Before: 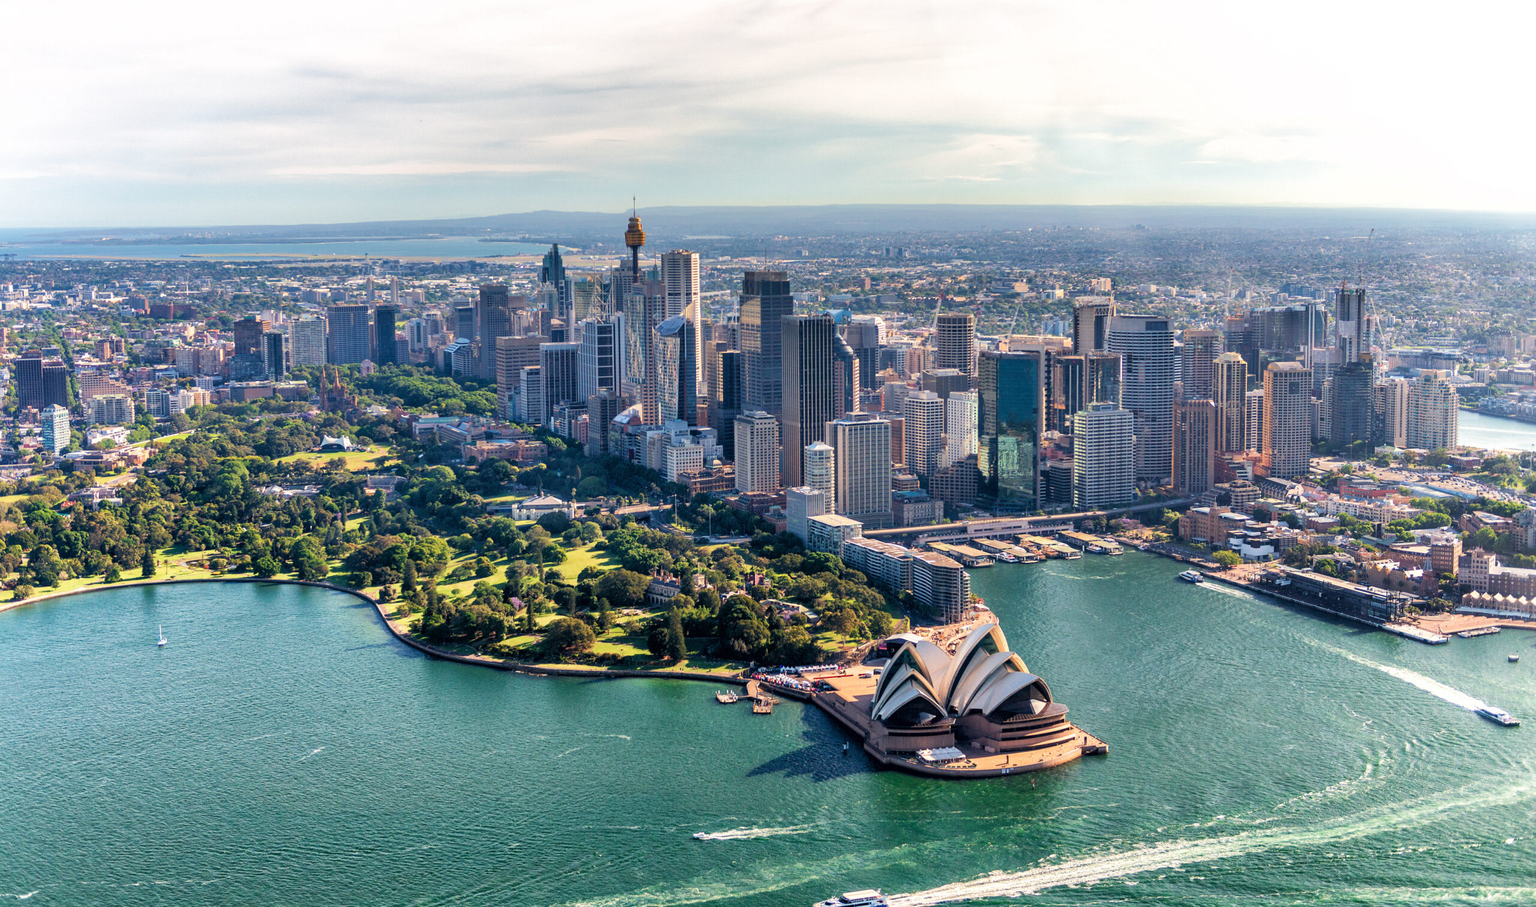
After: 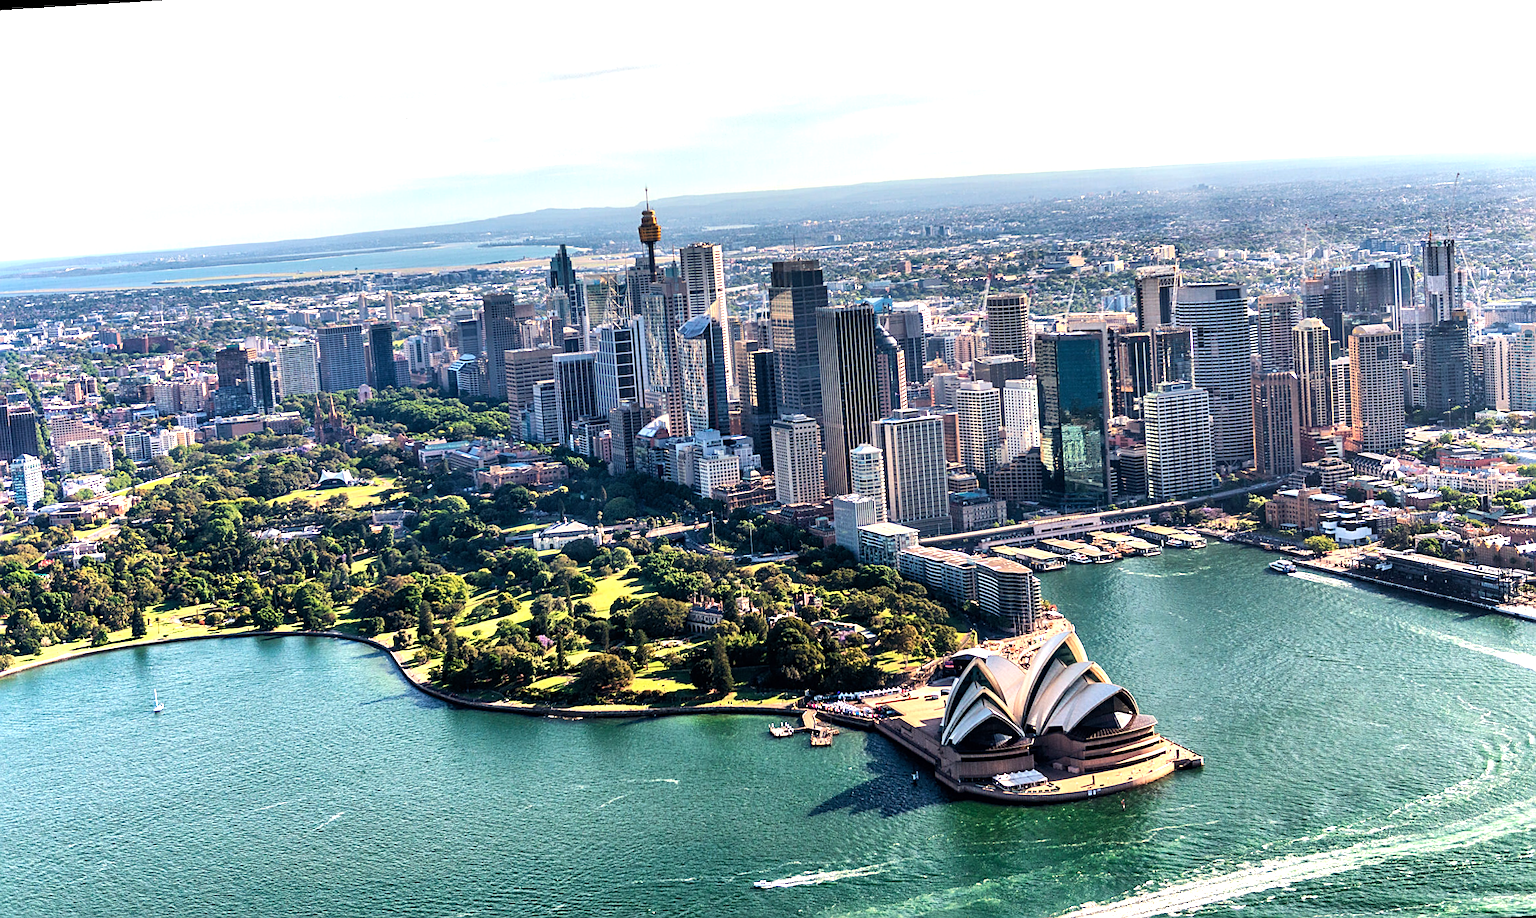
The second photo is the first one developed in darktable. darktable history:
tone equalizer: -8 EV -0.75 EV, -7 EV -0.7 EV, -6 EV -0.6 EV, -5 EV -0.4 EV, -3 EV 0.4 EV, -2 EV 0.6 EV, -1 EV 0.7 EV, +0 EV 0.75 EV, edges refinement/feathering 500, mask exposure compensation -1.57 EV, preserve details no
rotate and perspective: rotation -3.52°, crop left 0.036, crop right 0.964, crop top 0.081, crop bottom 0.919
crop and rotate: right 5.167%
sharpen: on, module defaults
